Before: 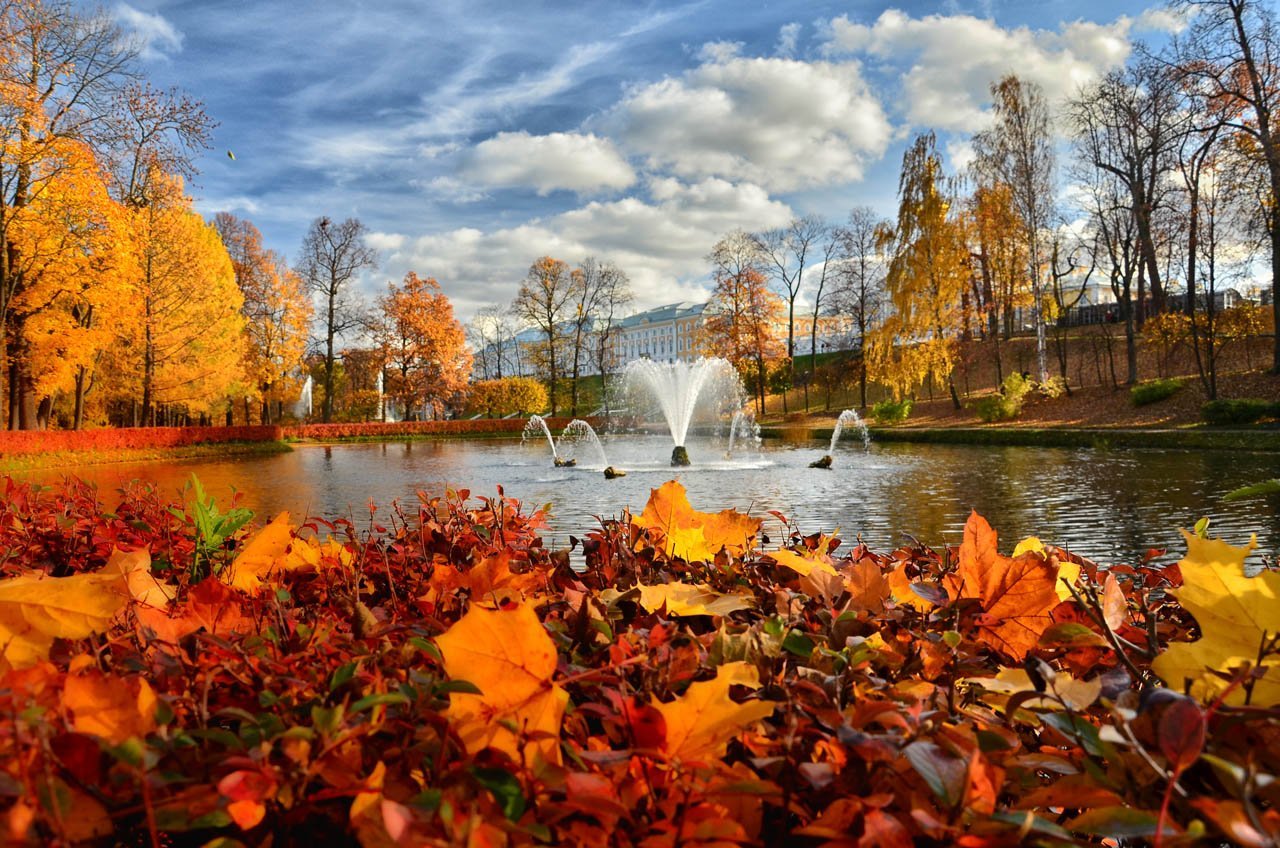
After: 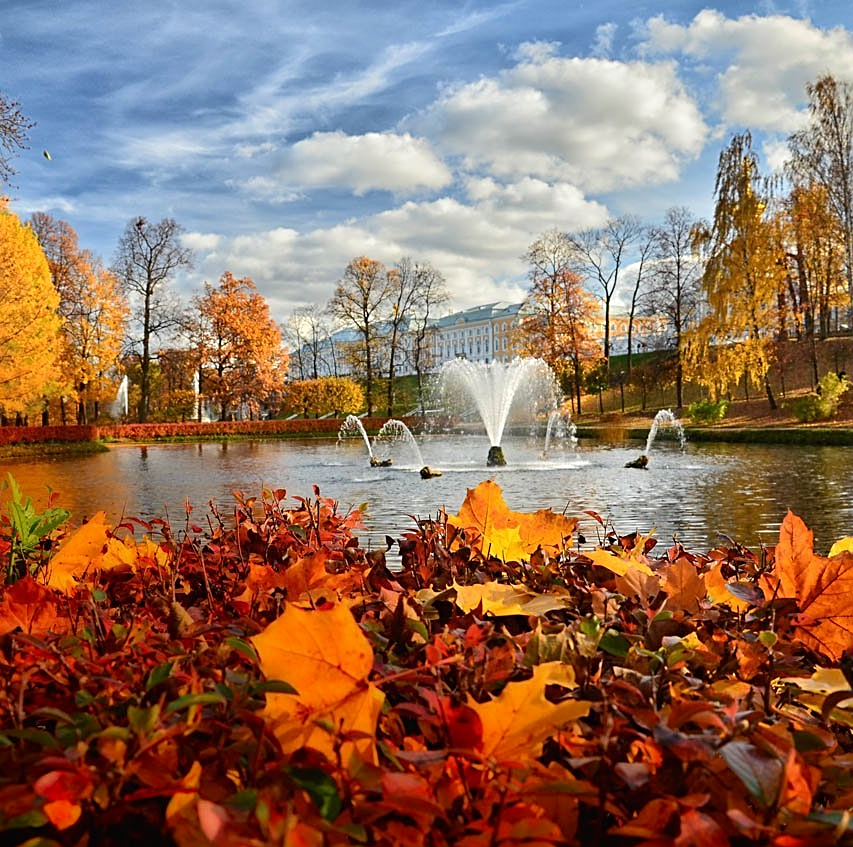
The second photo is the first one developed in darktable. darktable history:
crop and rotate: left 14.385%, right 18.948%
sharpen: on, module defaults
shadows and highlights: shadows -24.28, highlights 49.77, soften with gaussian
